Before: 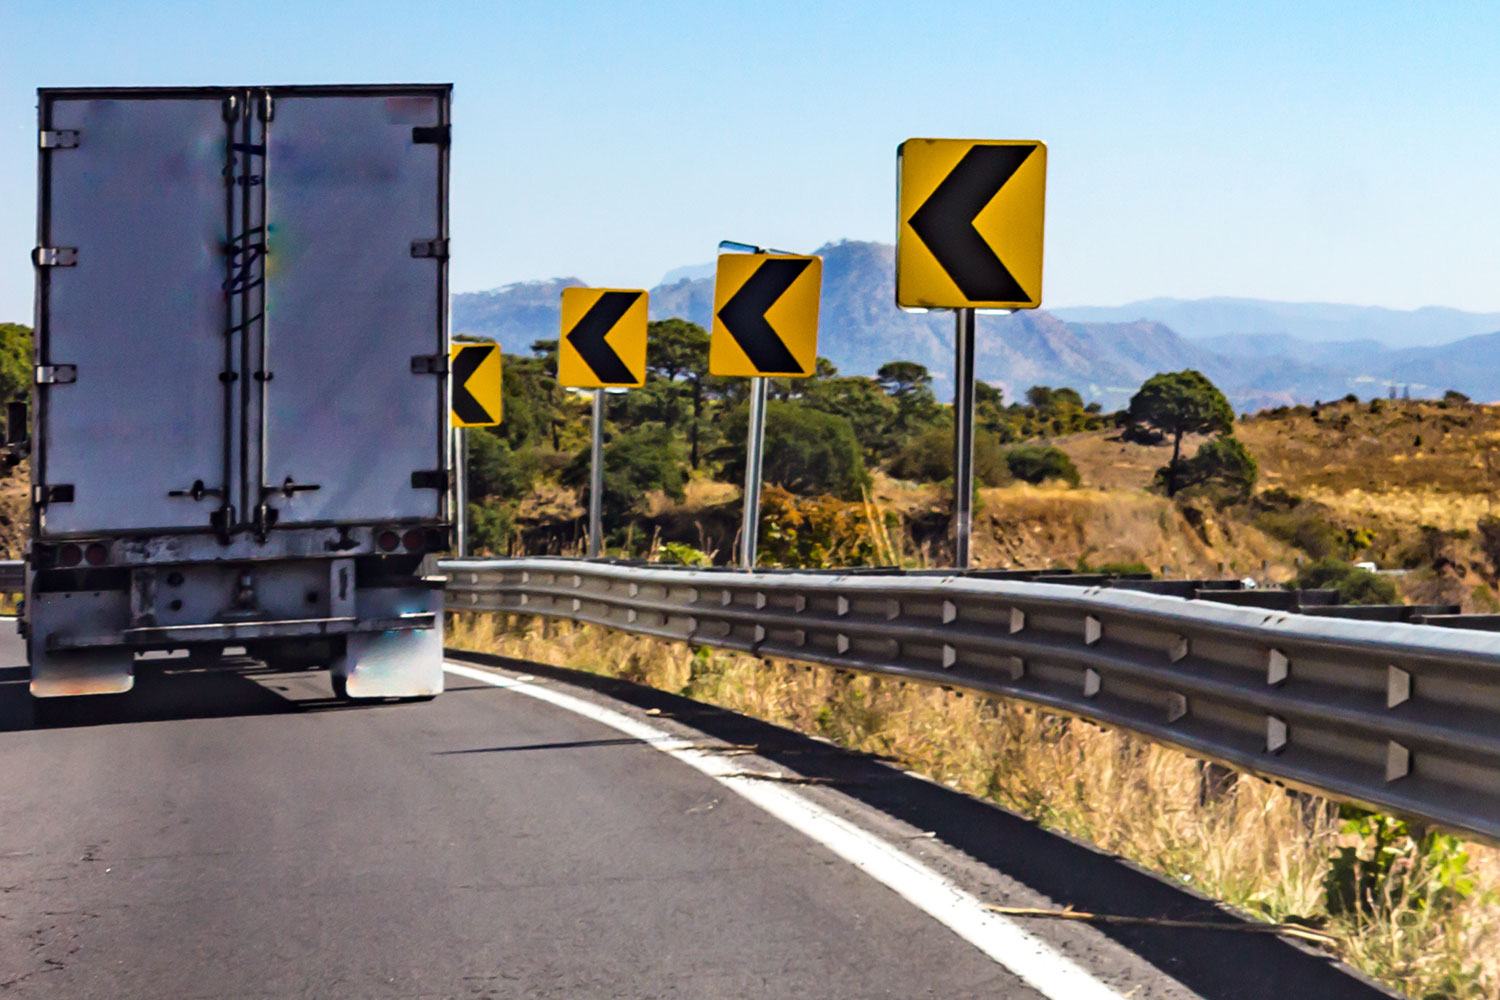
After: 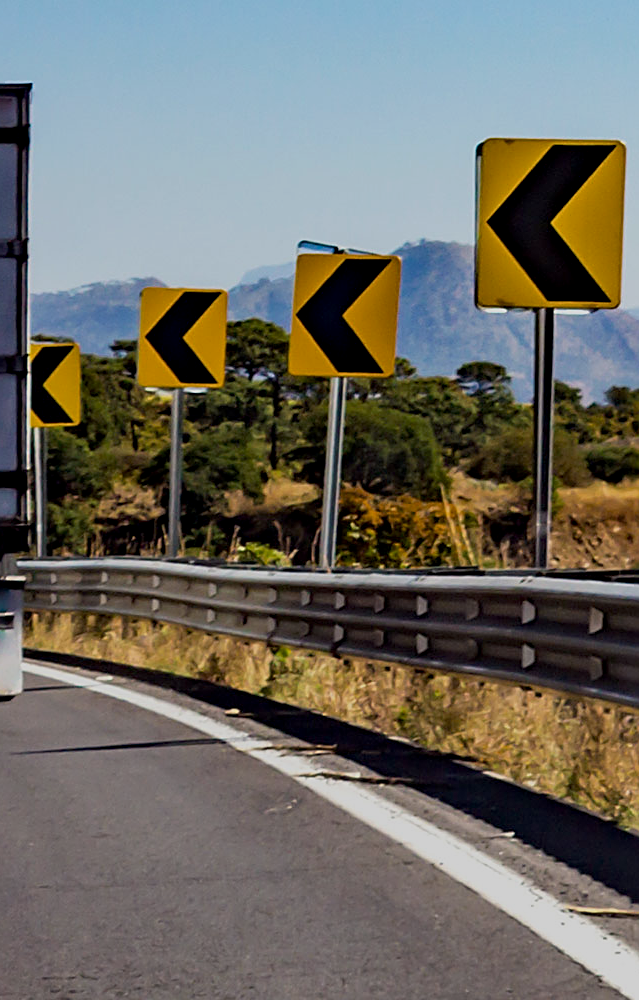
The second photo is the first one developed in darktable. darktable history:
crop: left 28.12%, right 29.225%
exposure: black level correction 0.009, exposure -0.665 EV, compensate exposure bias true, compensate highlight preservation false
sharpen: on, module defaults
